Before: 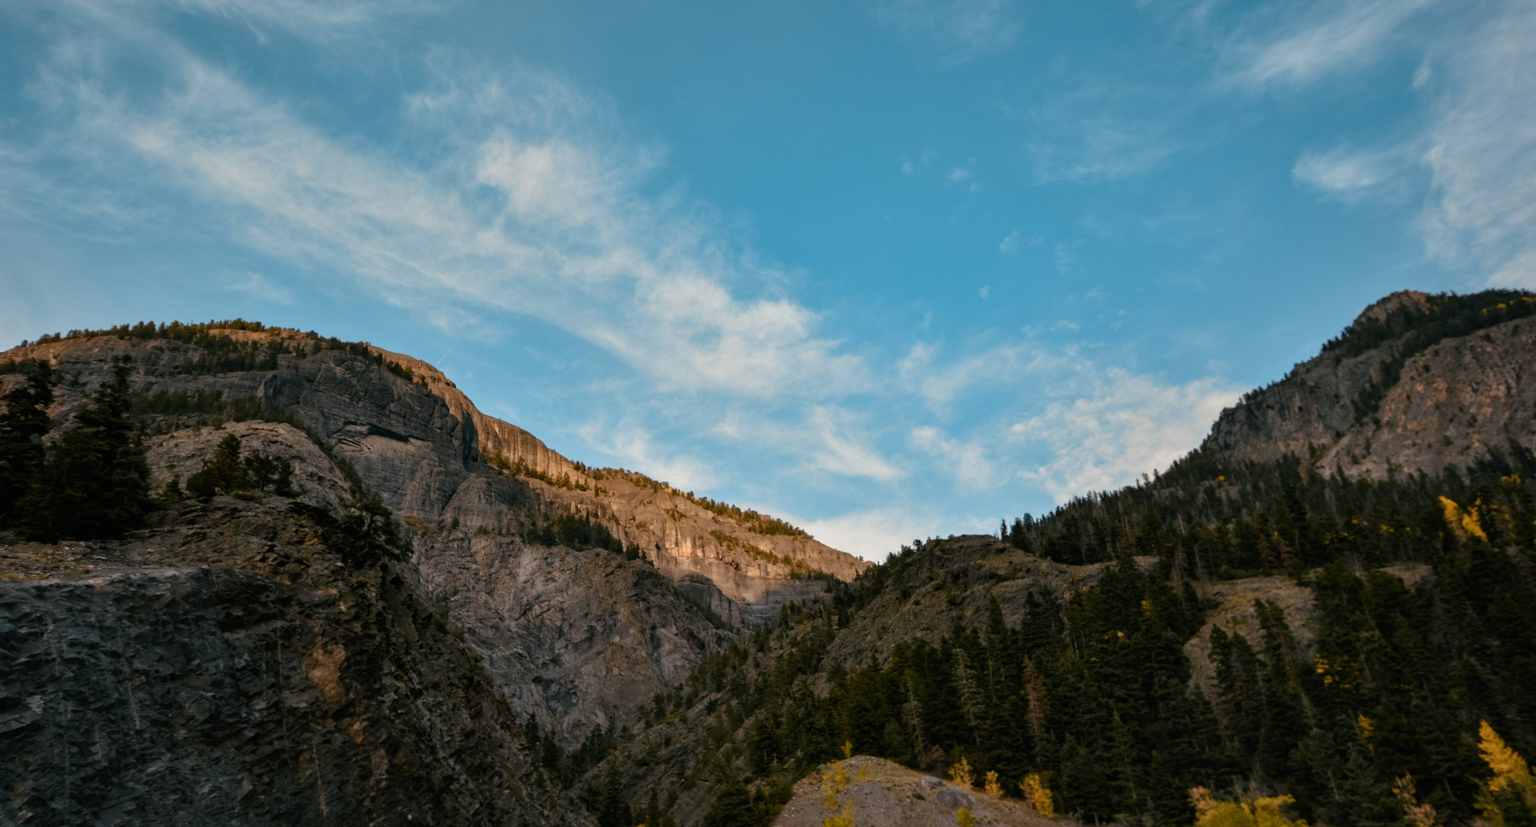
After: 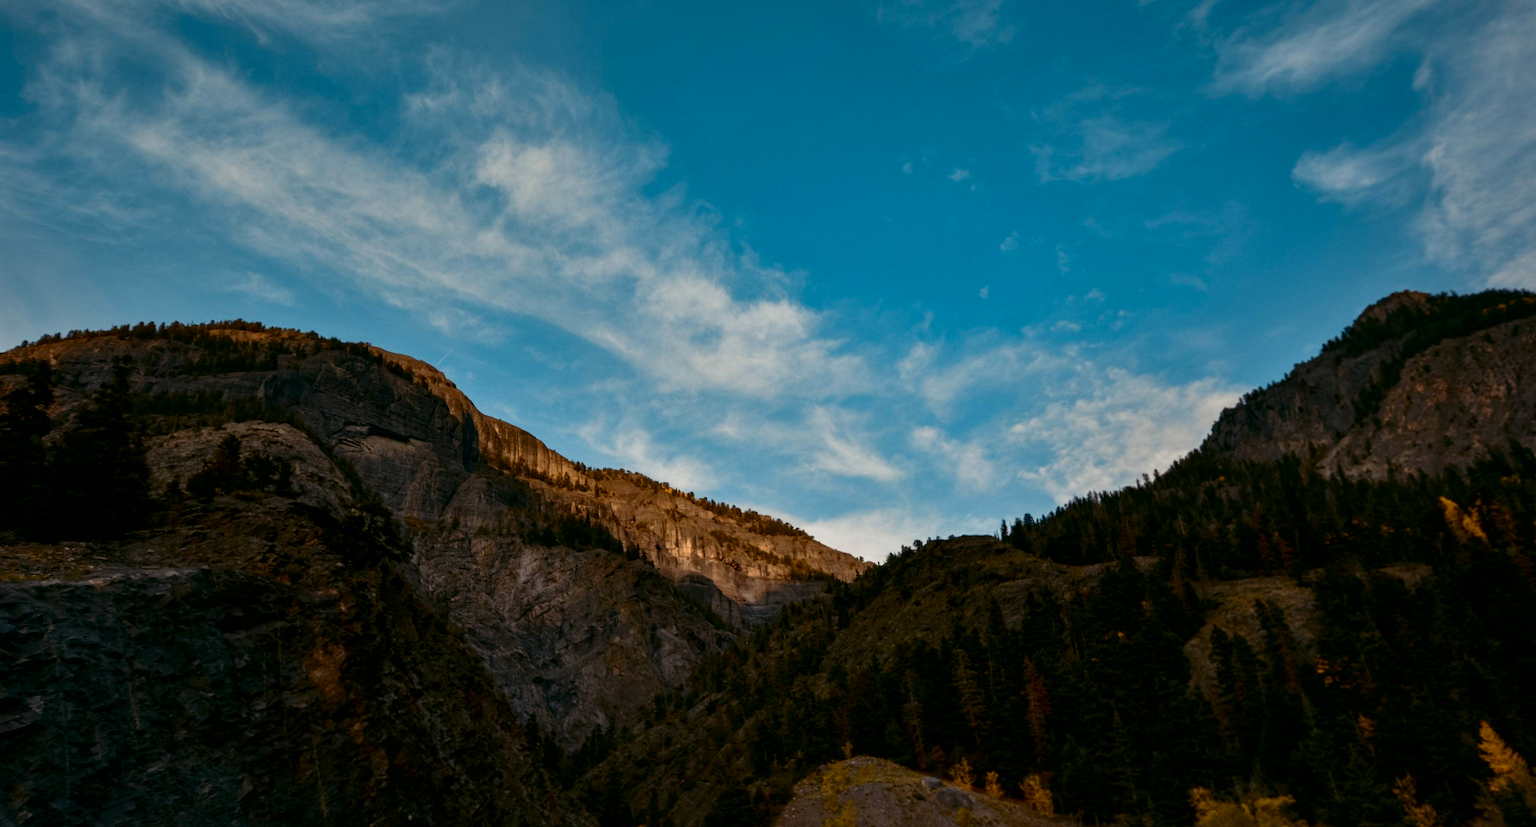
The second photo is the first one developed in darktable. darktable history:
contrast brightness saturation: contrast 0.098, brightness -0.28, saturation 0.143
